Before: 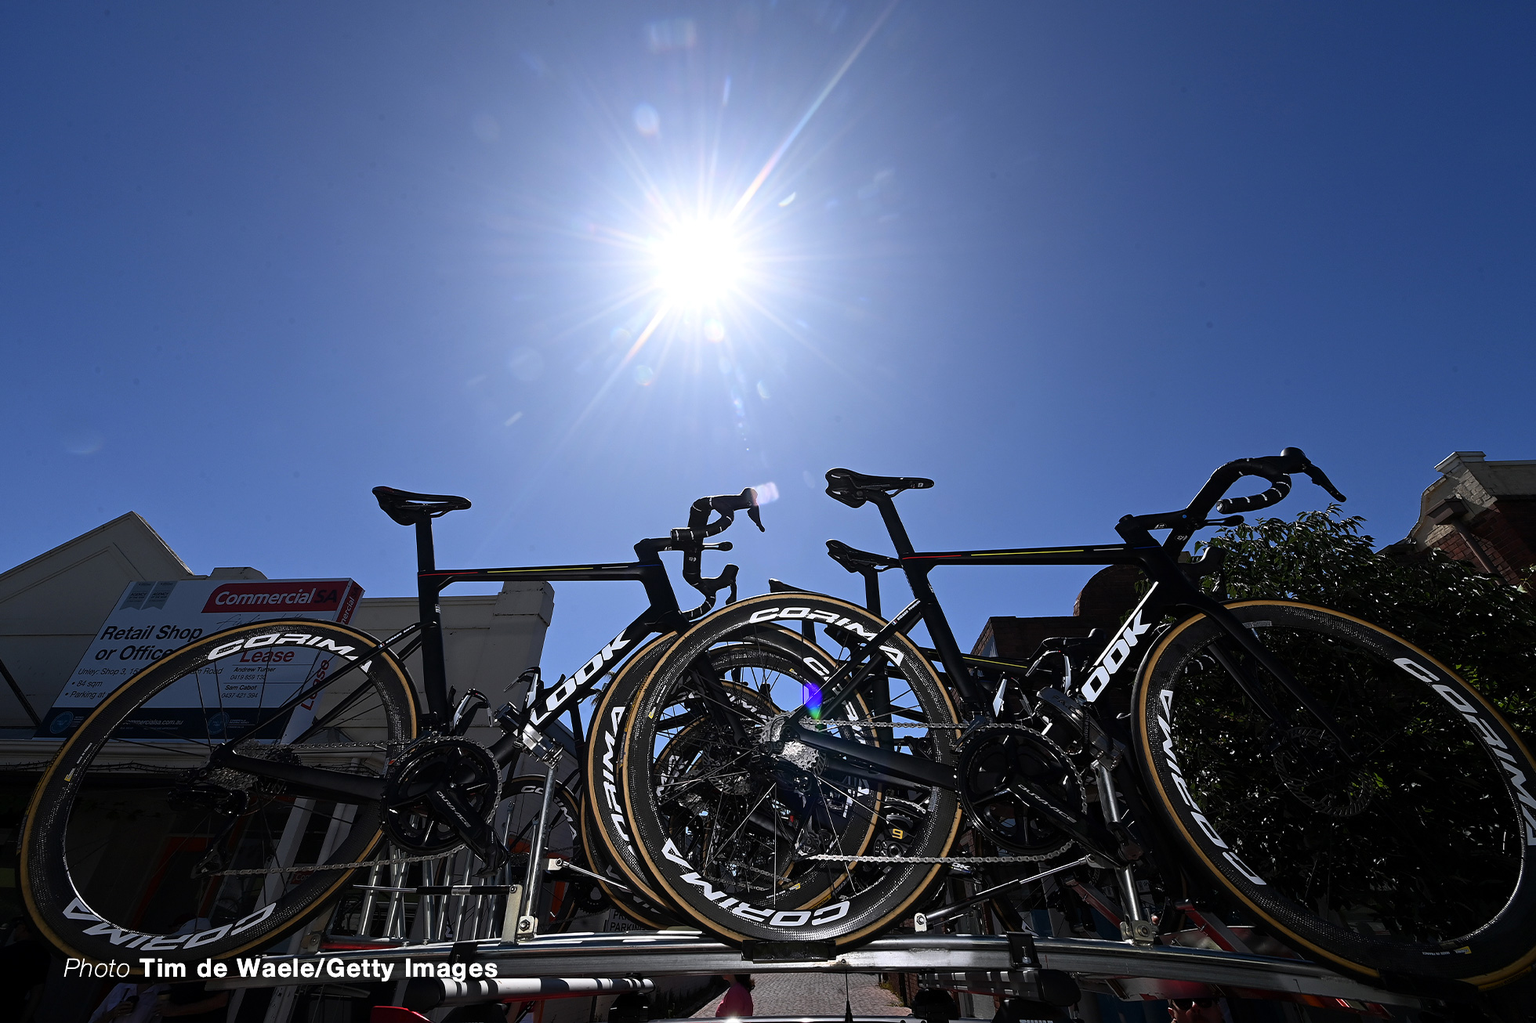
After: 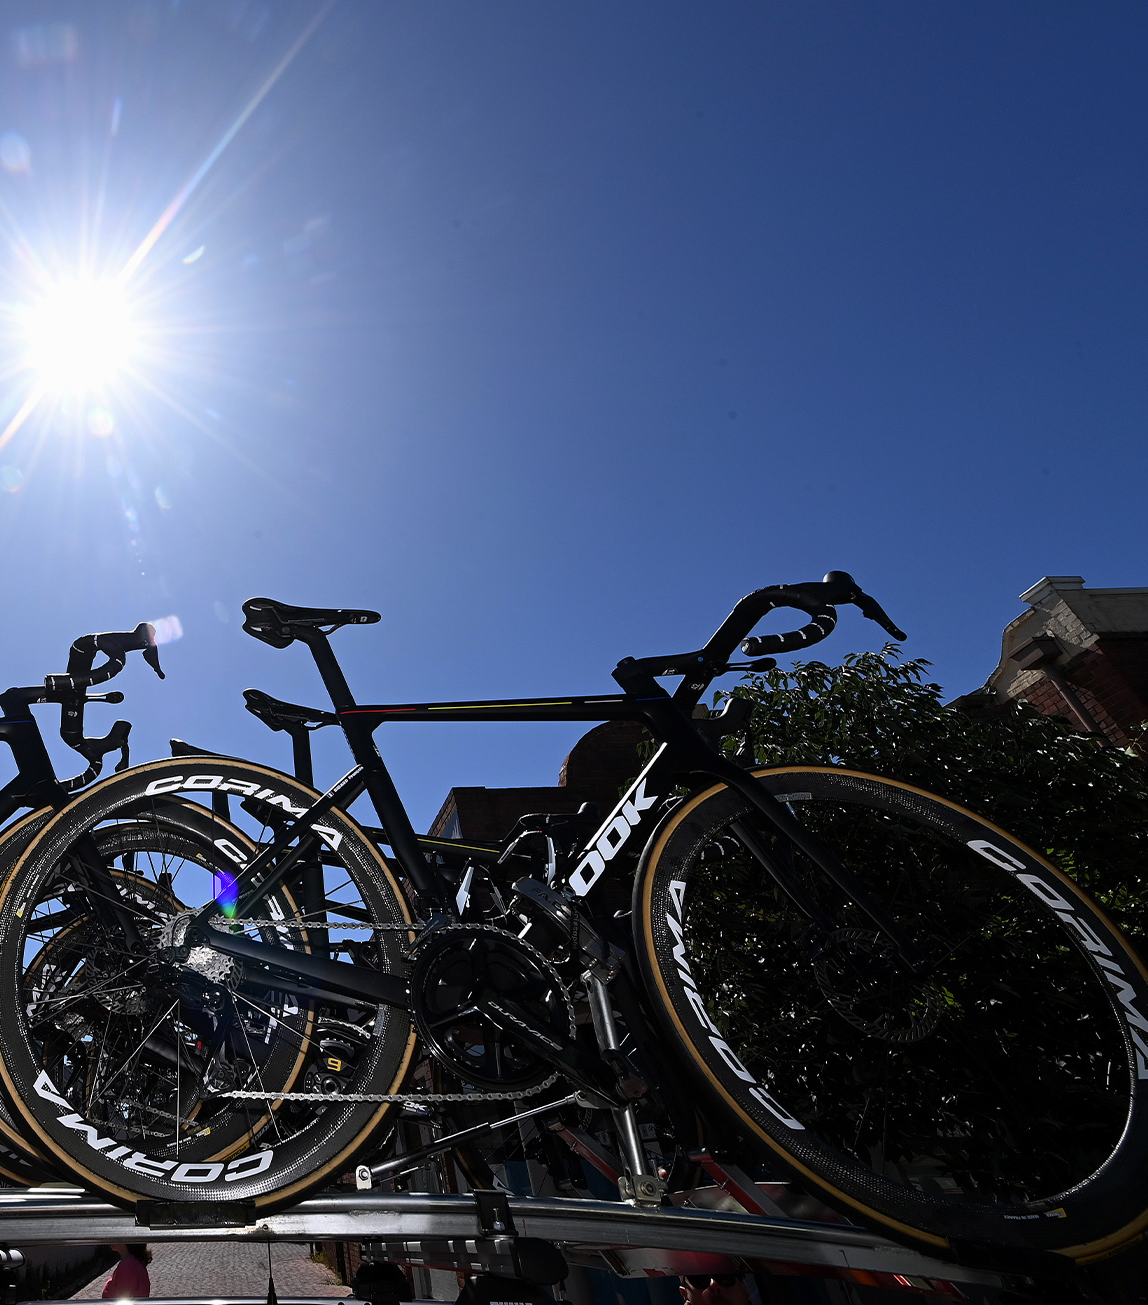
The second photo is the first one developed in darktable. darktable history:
exposure: exposure -0.041 EV, compensate highlight preservation false
levels: levels [0, 0.499, 1]
crop: left 41.402%
